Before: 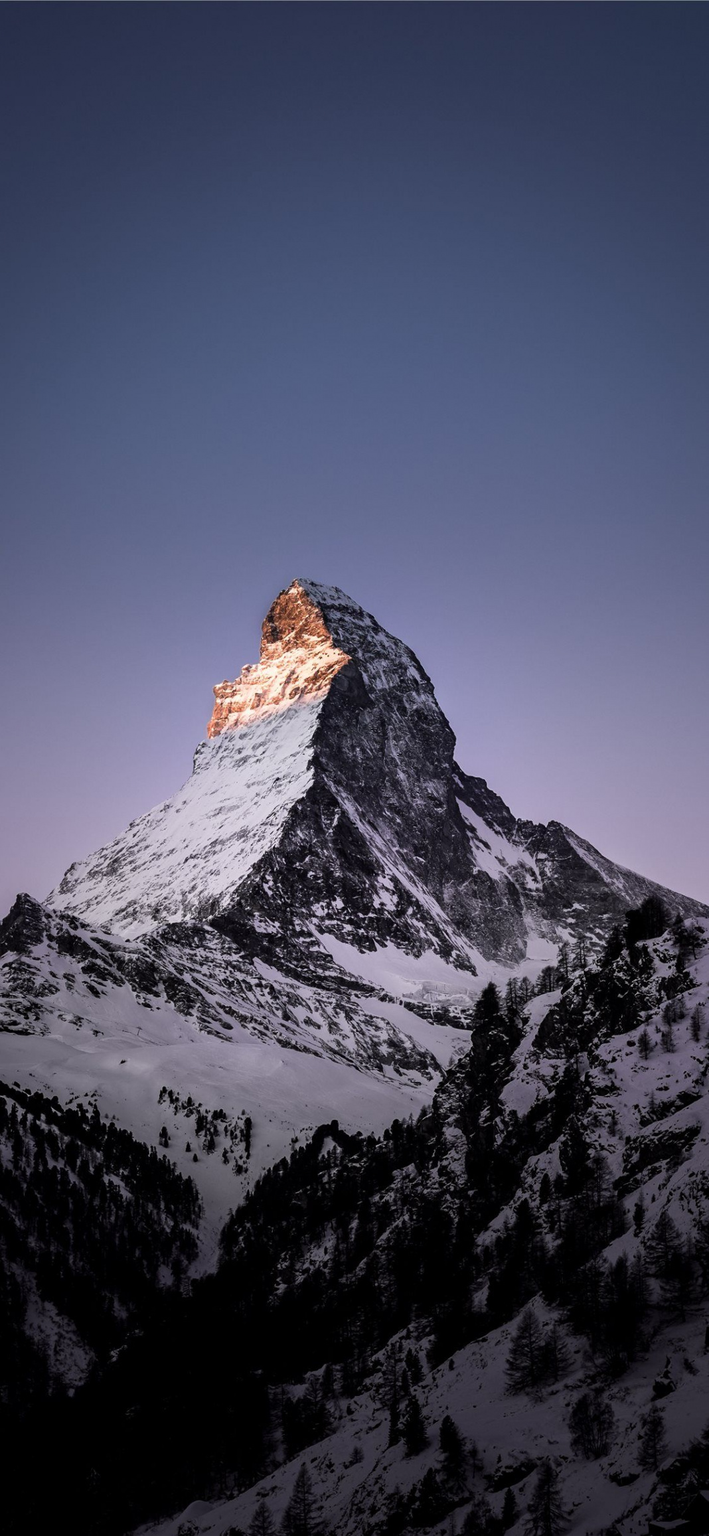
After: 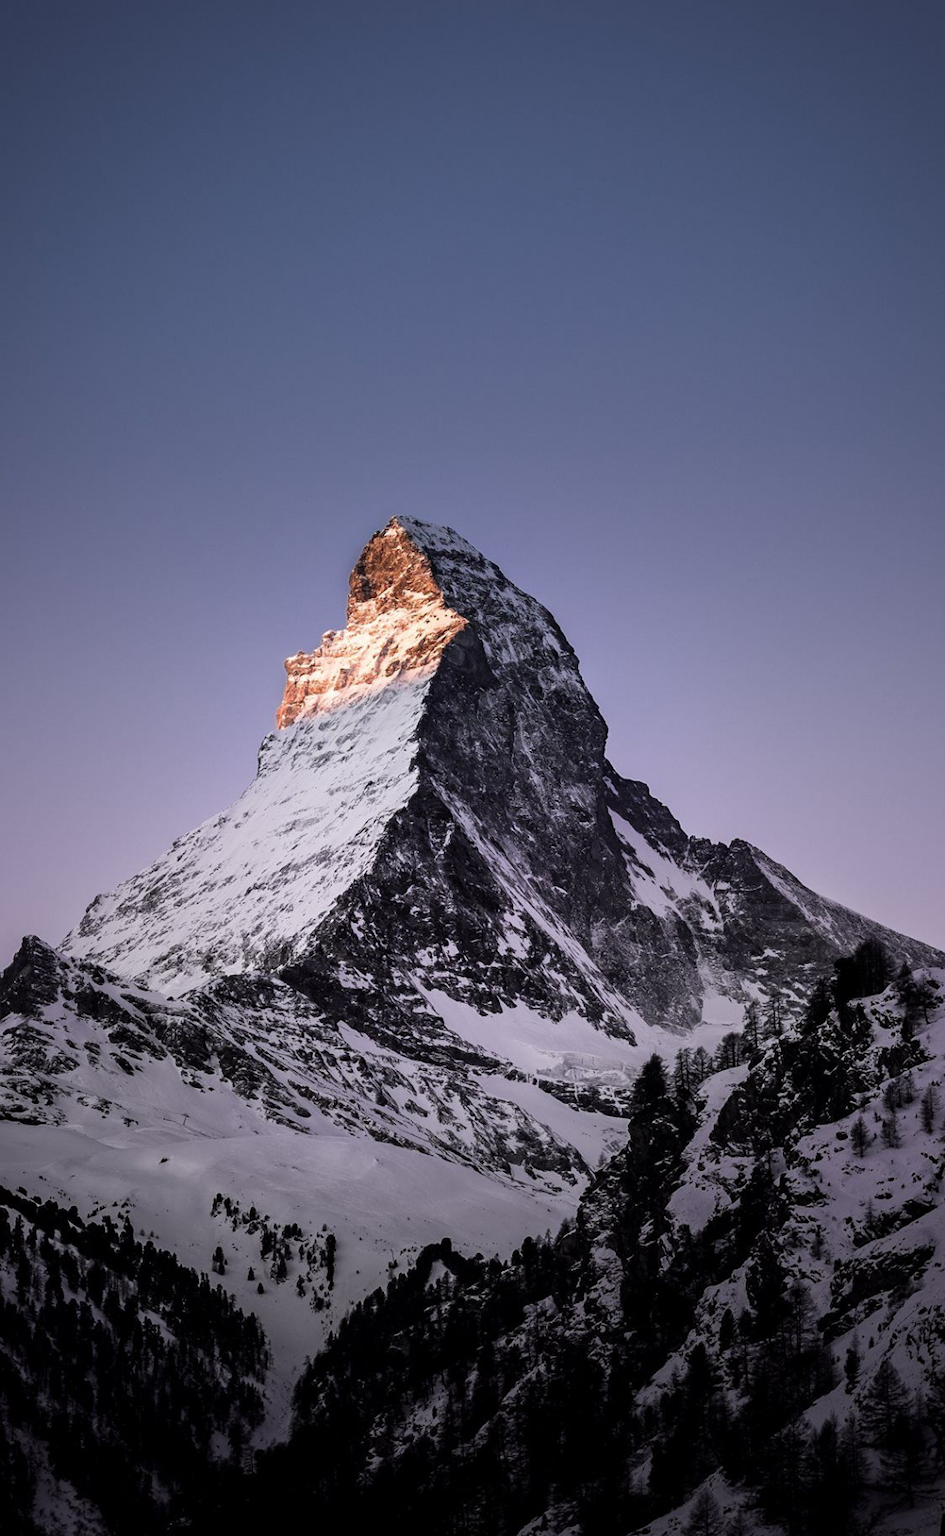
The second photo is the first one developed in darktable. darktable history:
exposure: compensate highlight preservation false
crop and rotate: top 12.5%, bottom 12.5%
